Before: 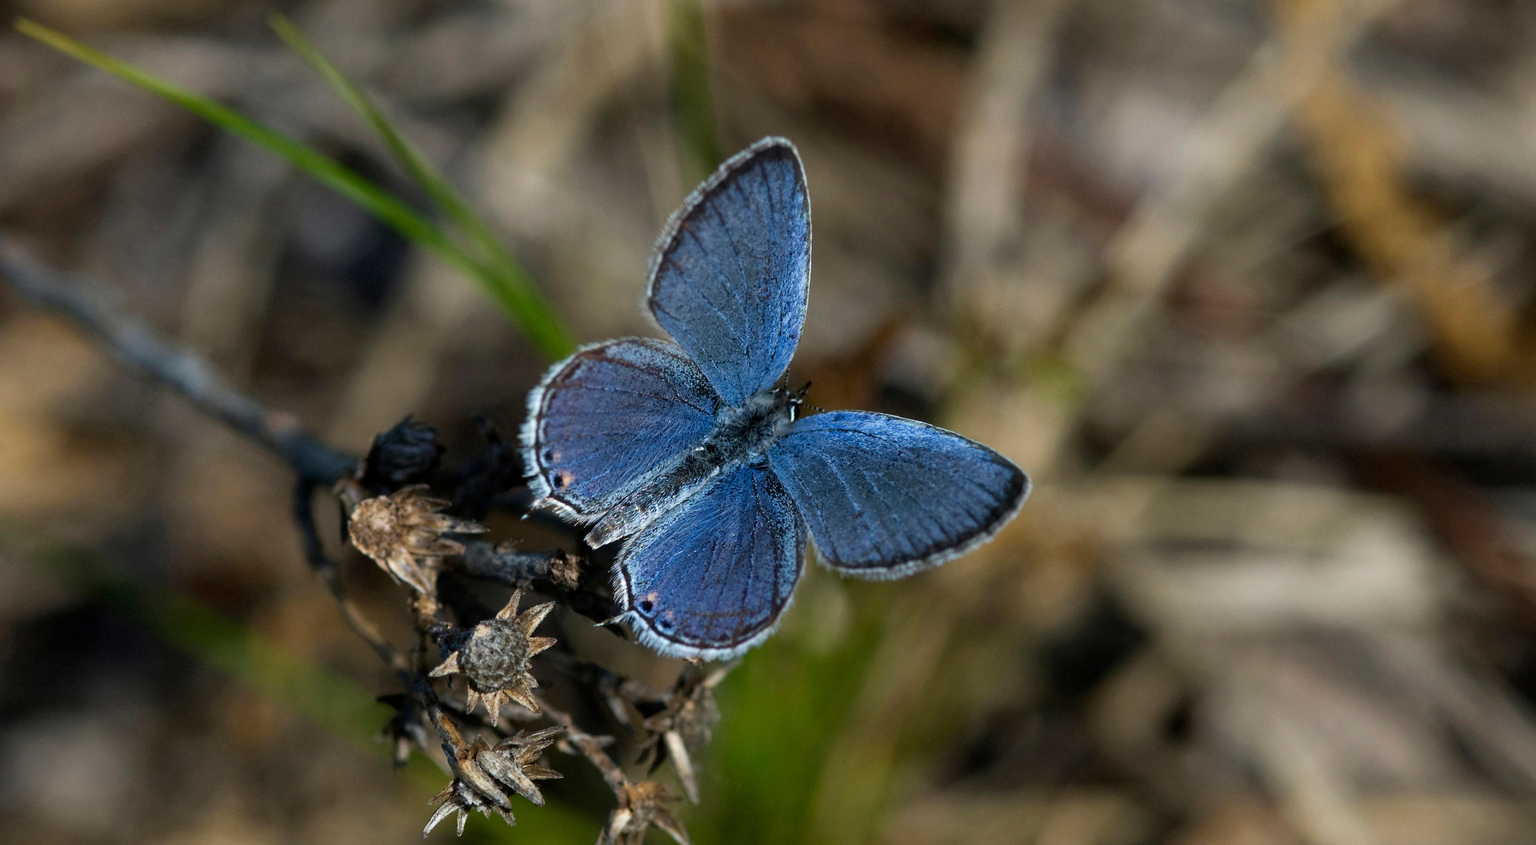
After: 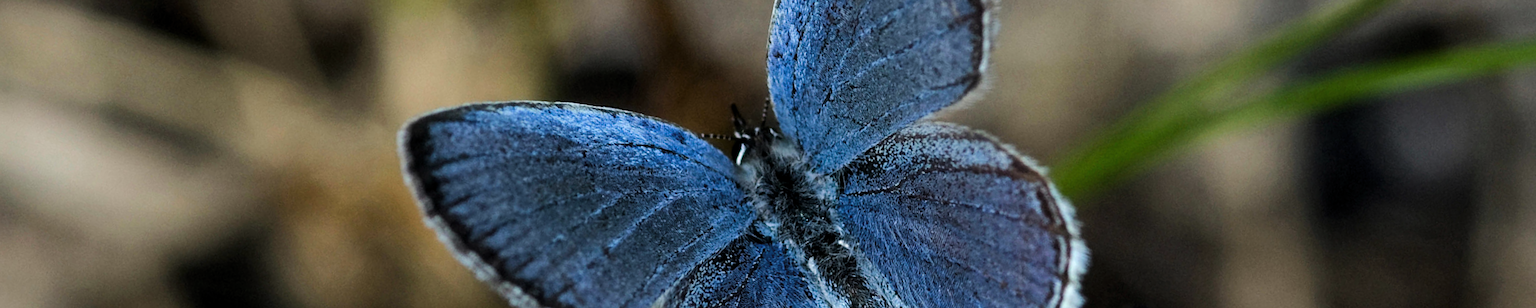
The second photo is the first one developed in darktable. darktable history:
rotate and perspective: rotation -4.25°, automatic cropping off
crop and rotate: angle 16.12°, top 30.835%, bottom 35.653%
tone curve: curves: ch0 [(0.029, 0) (0.134, 0.063) (0.249, 0.198) (0.378, 0.365) (0.499, 0.529) (1, 1)], color space Lab, linked channels, preserve colors none
